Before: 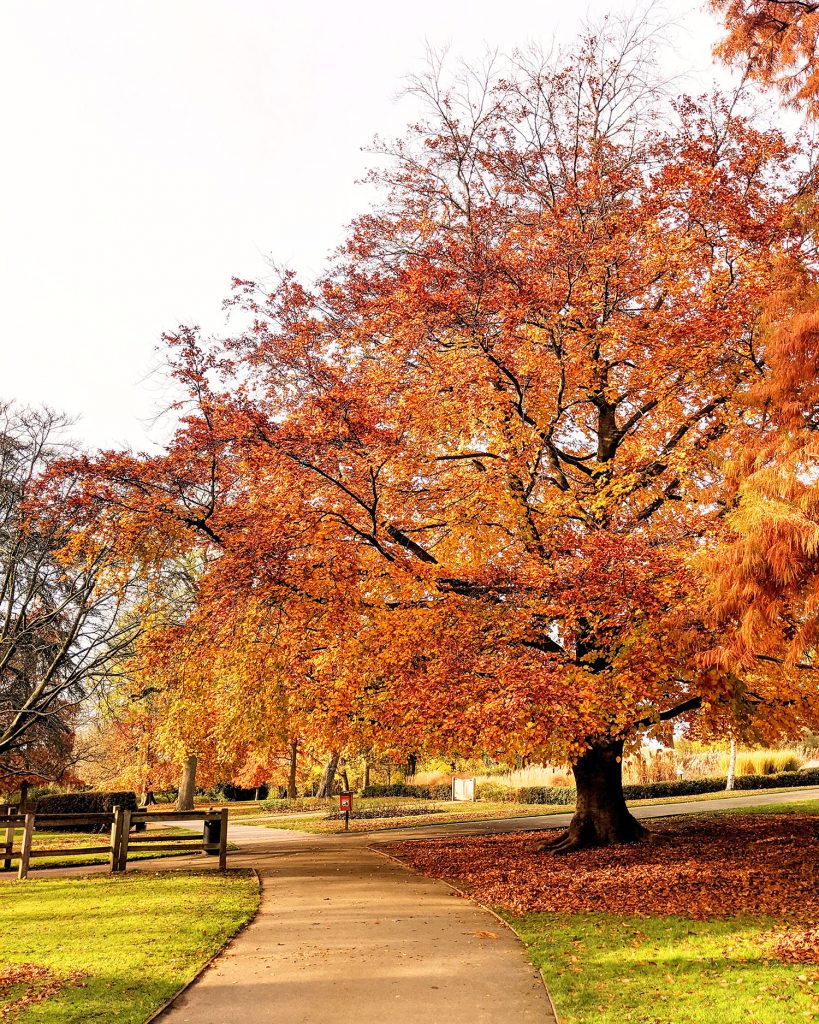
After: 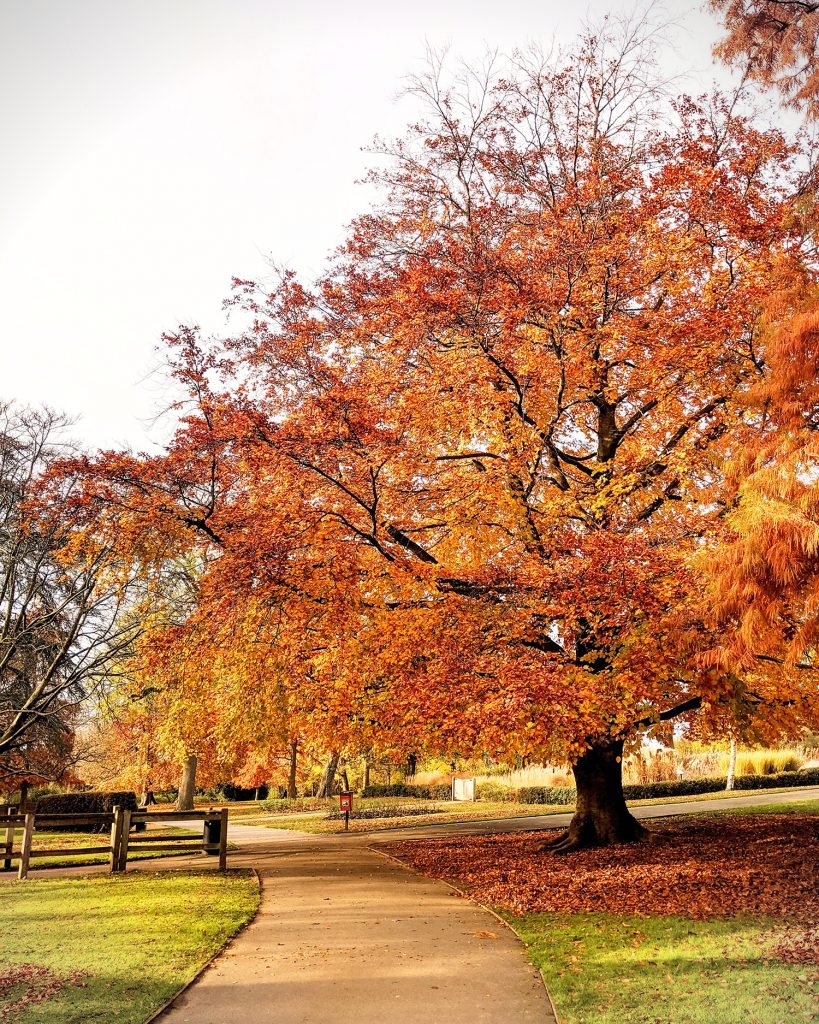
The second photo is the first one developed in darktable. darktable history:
white balance: emerald 1
vignetting: fall-off start 92.6%, brightness -0.52, saturation -0.51, center (-0.012, 0)
